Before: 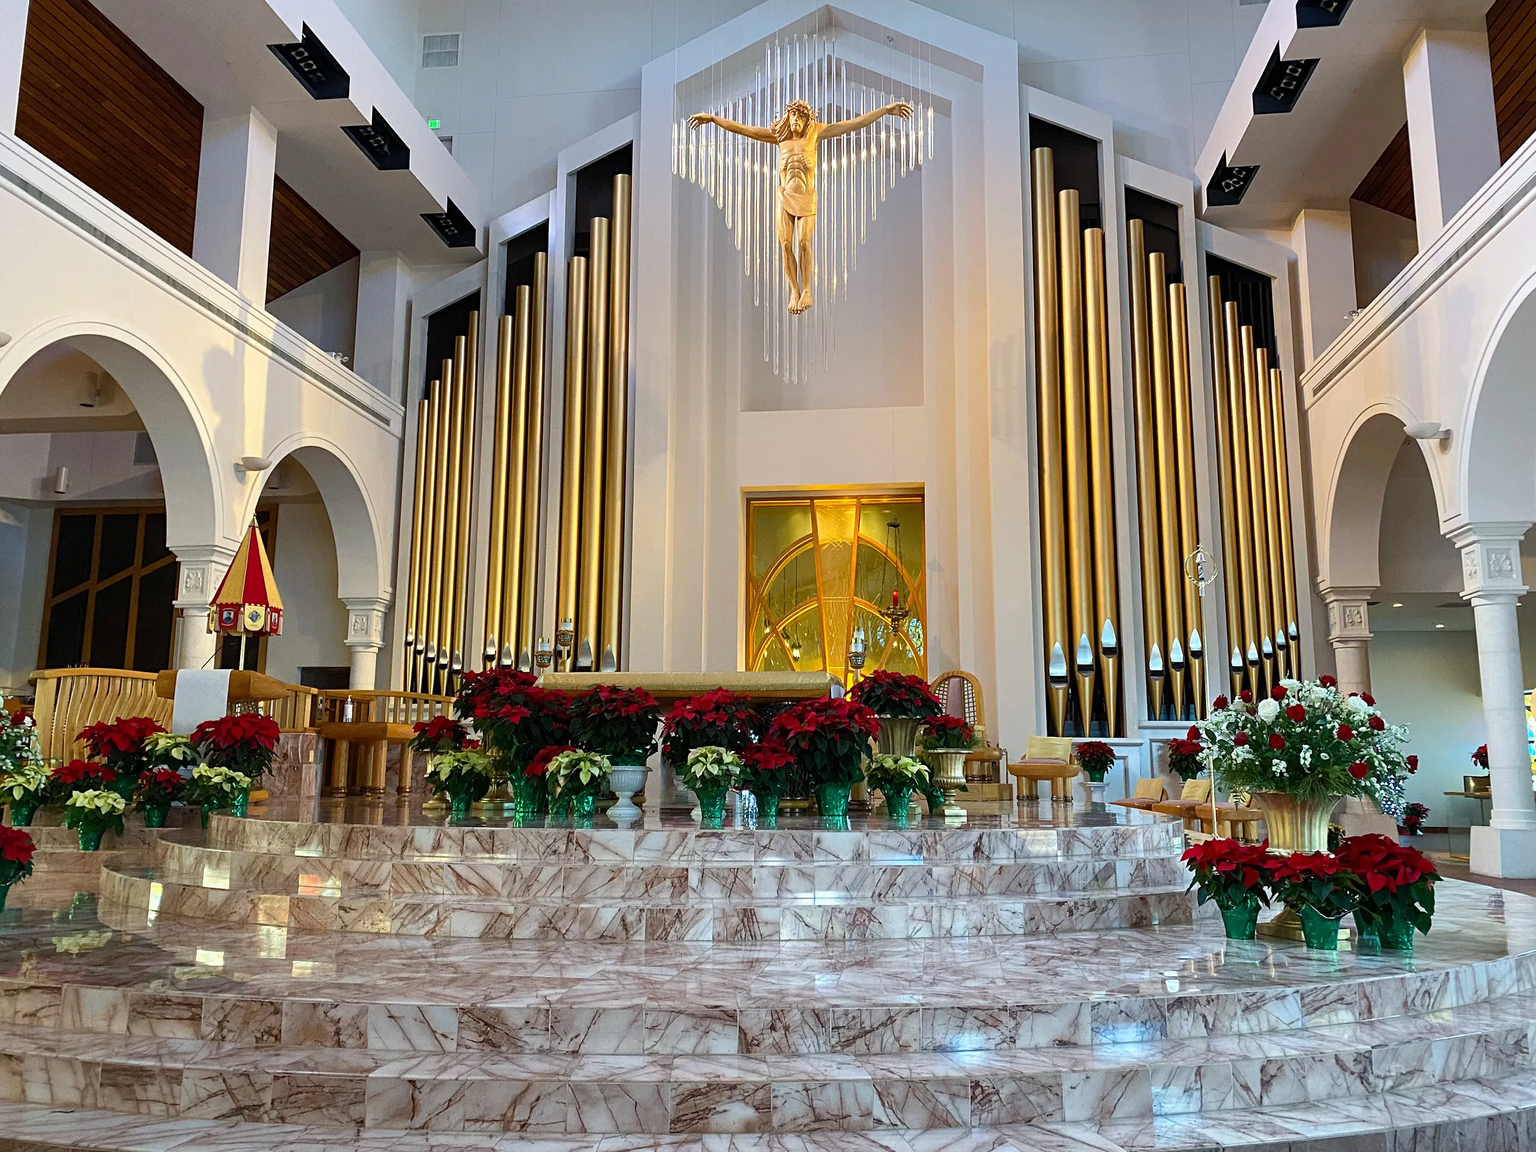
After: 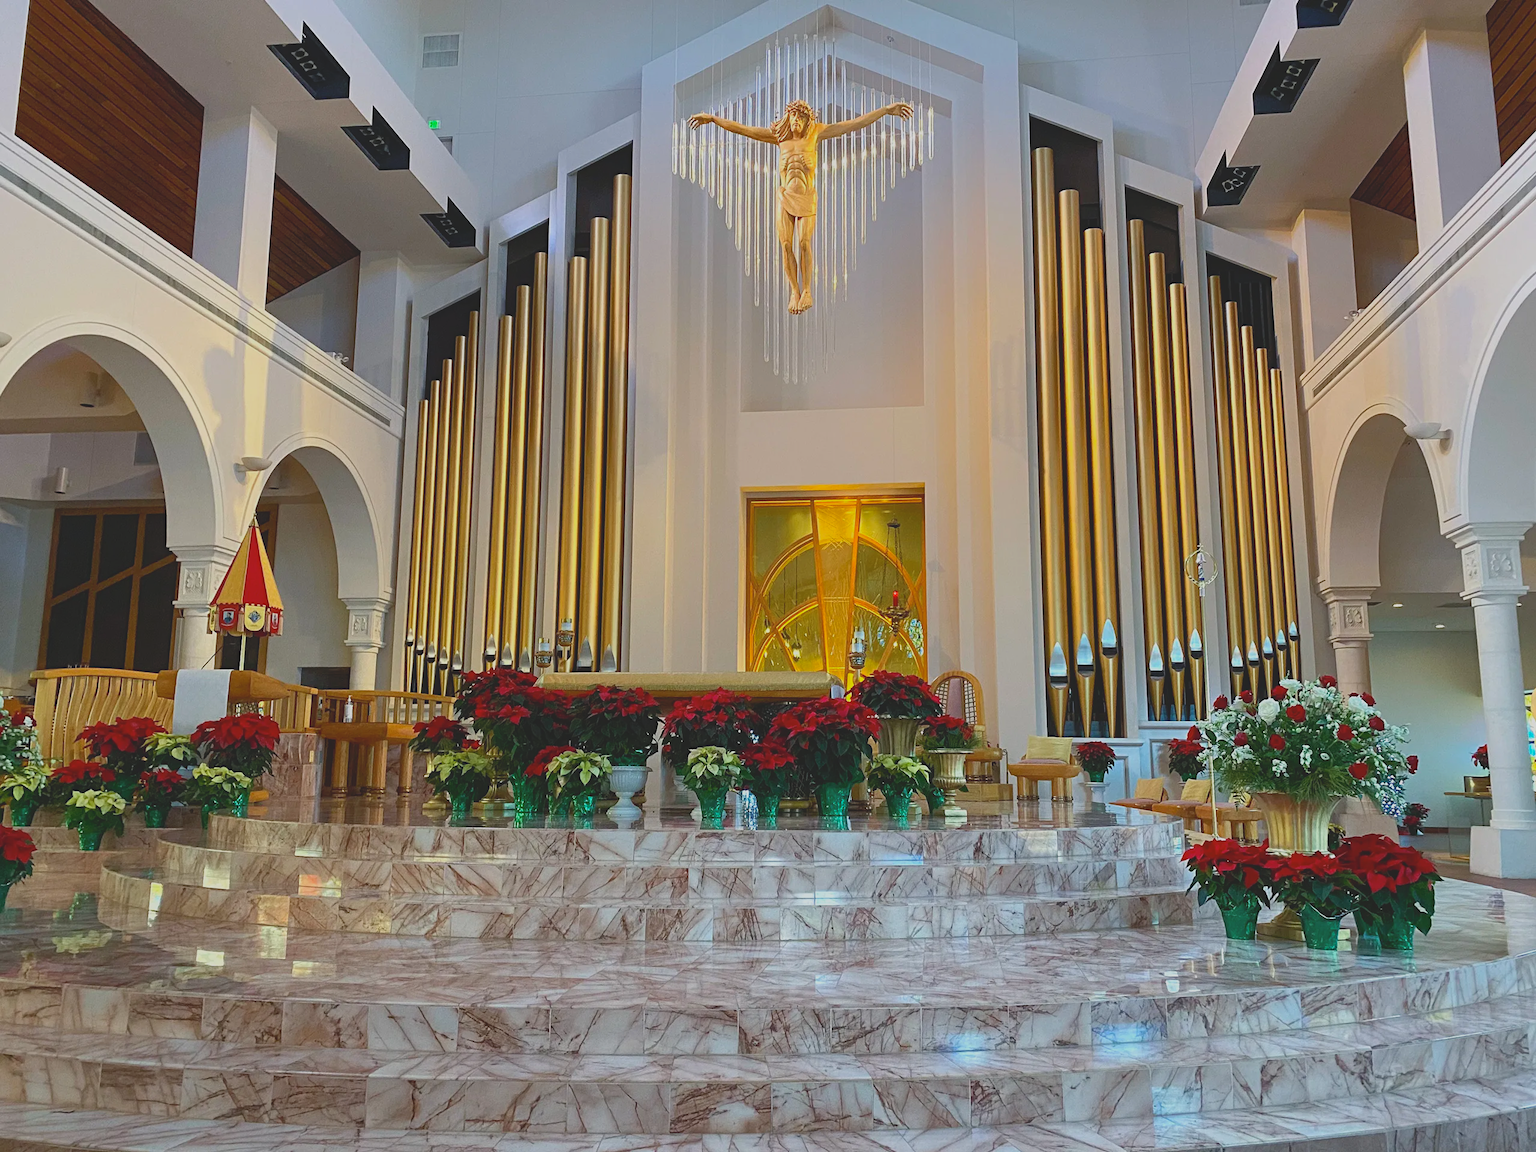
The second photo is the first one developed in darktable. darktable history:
exposure: exposure -0.01 EV, compensate highlight preservation false
contrast brightness saturation: contrast -0.28
